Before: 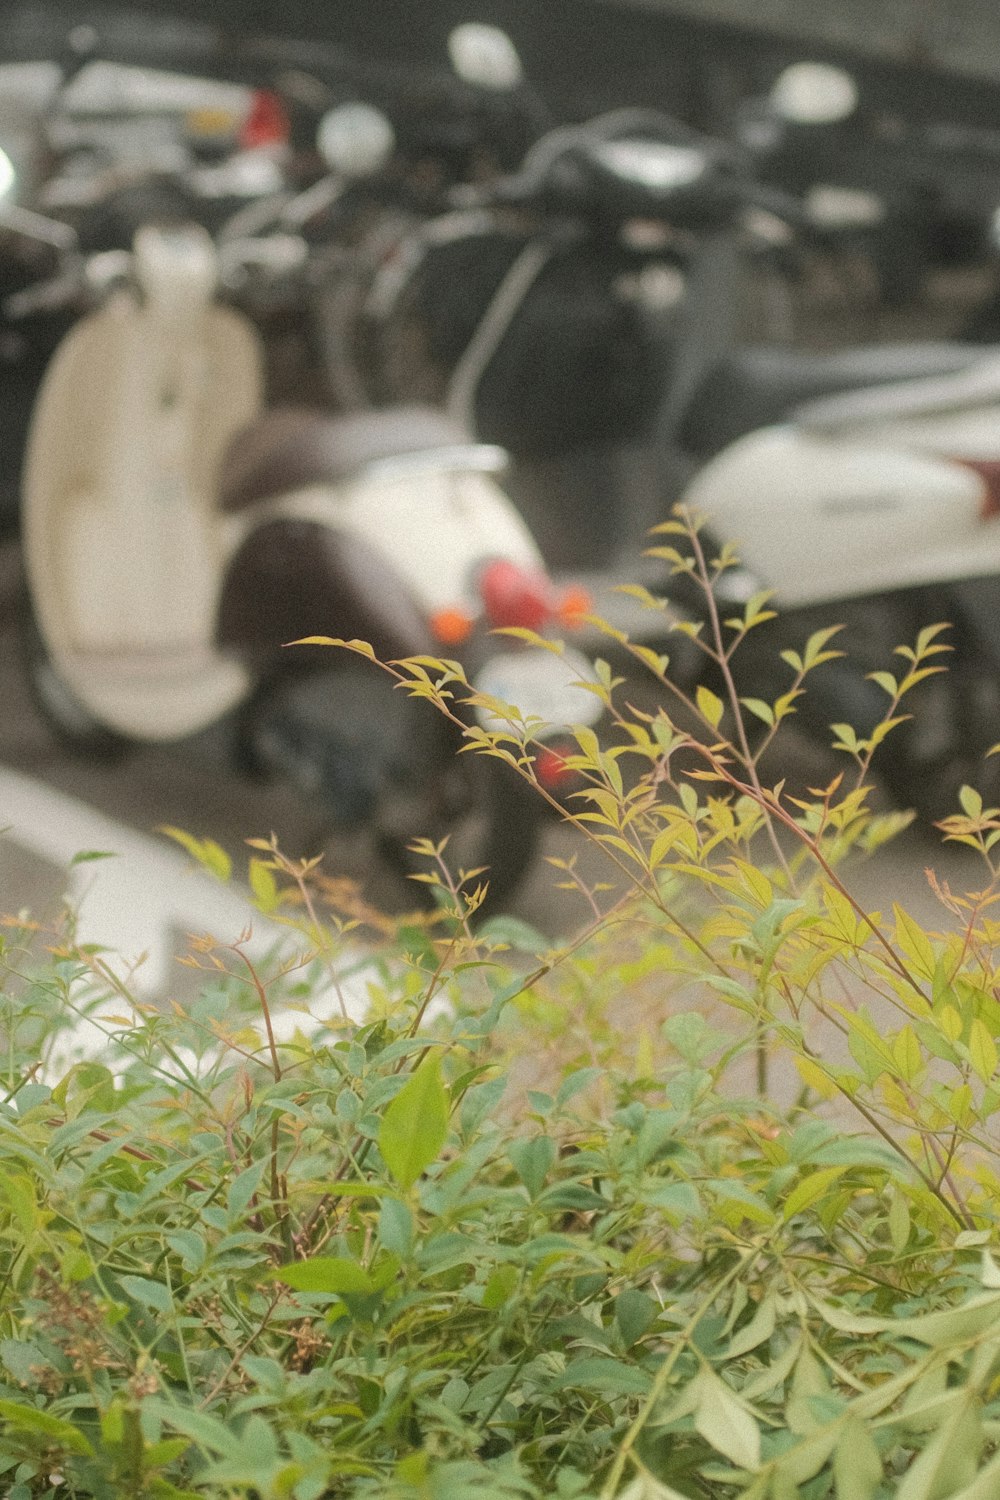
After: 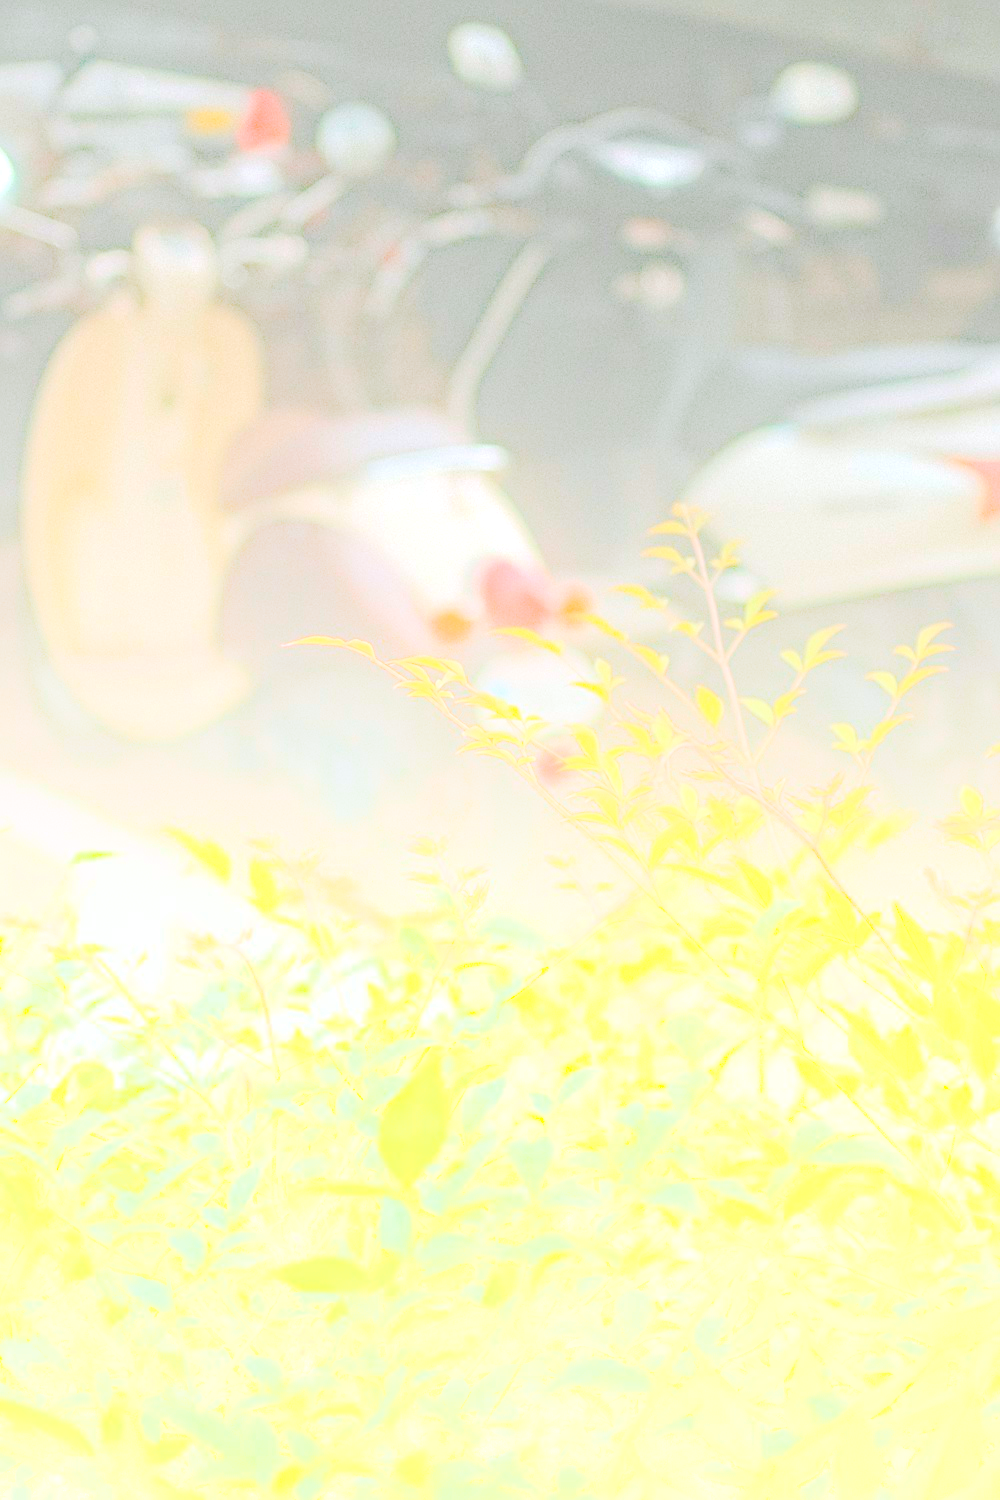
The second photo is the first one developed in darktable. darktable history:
exposure: exposure 0.258 EV, compensate highlight preservation false
color correction: highlights a* -0.137, highlights b* -5.91, shadows a* -0.137, shadows b* -0.137
bloom: size 85%, threshold 5%, strength 85%
sharpen: on, module defaults
haze removal: strength 0.53, distance 0.925, compatibility mode true, adaptive false
